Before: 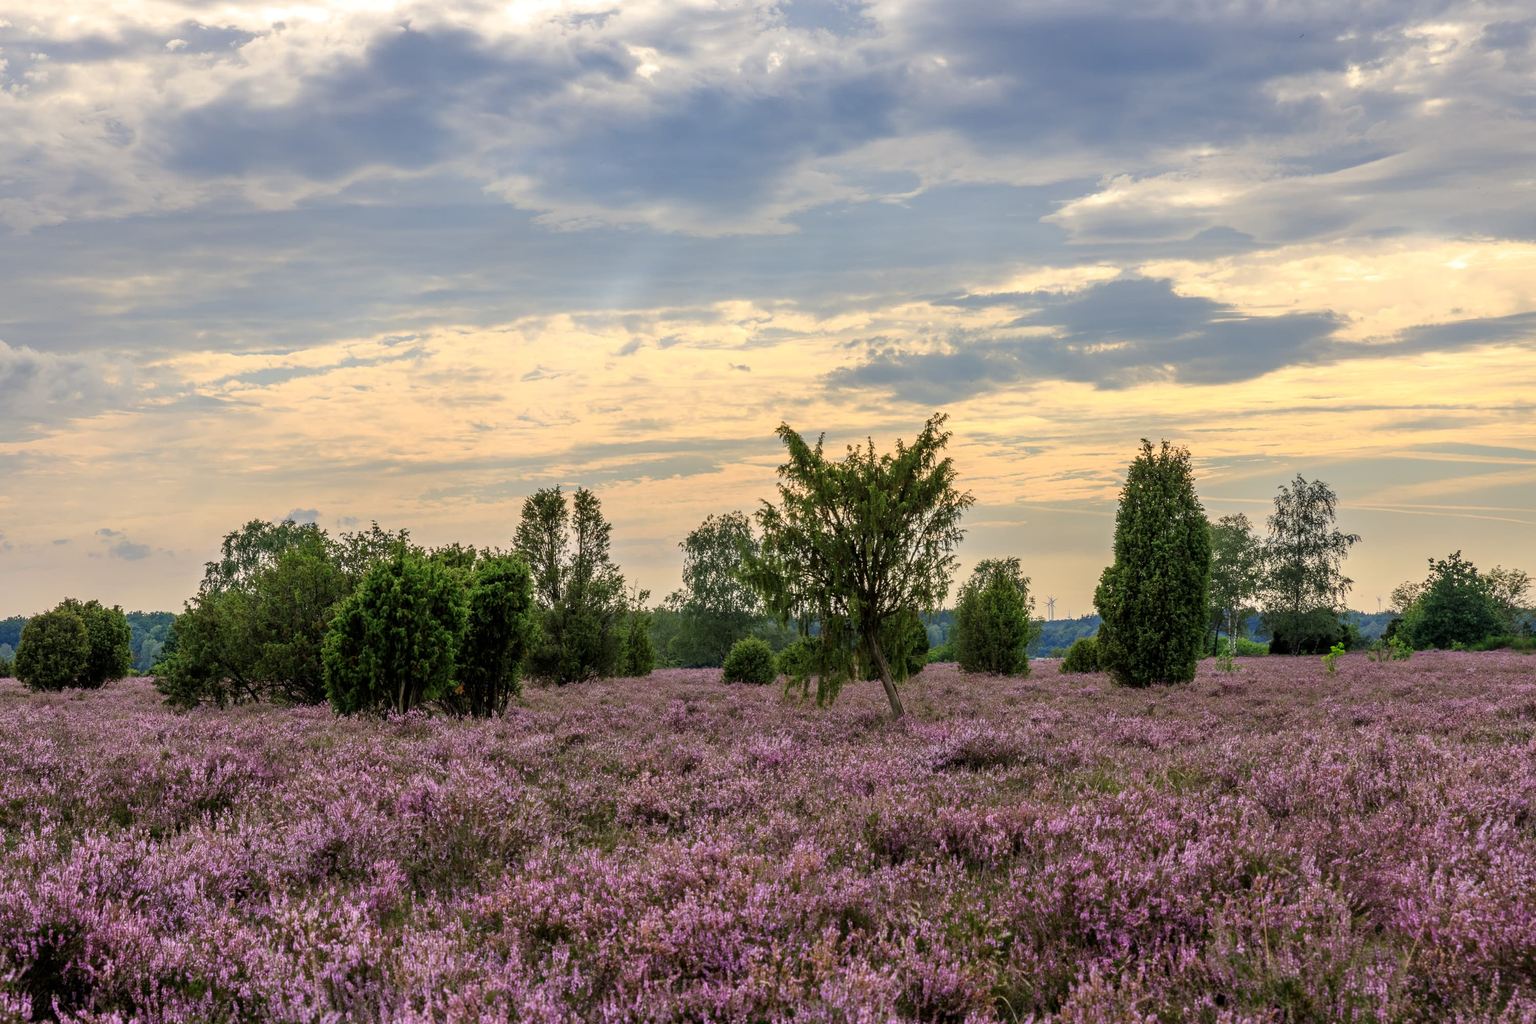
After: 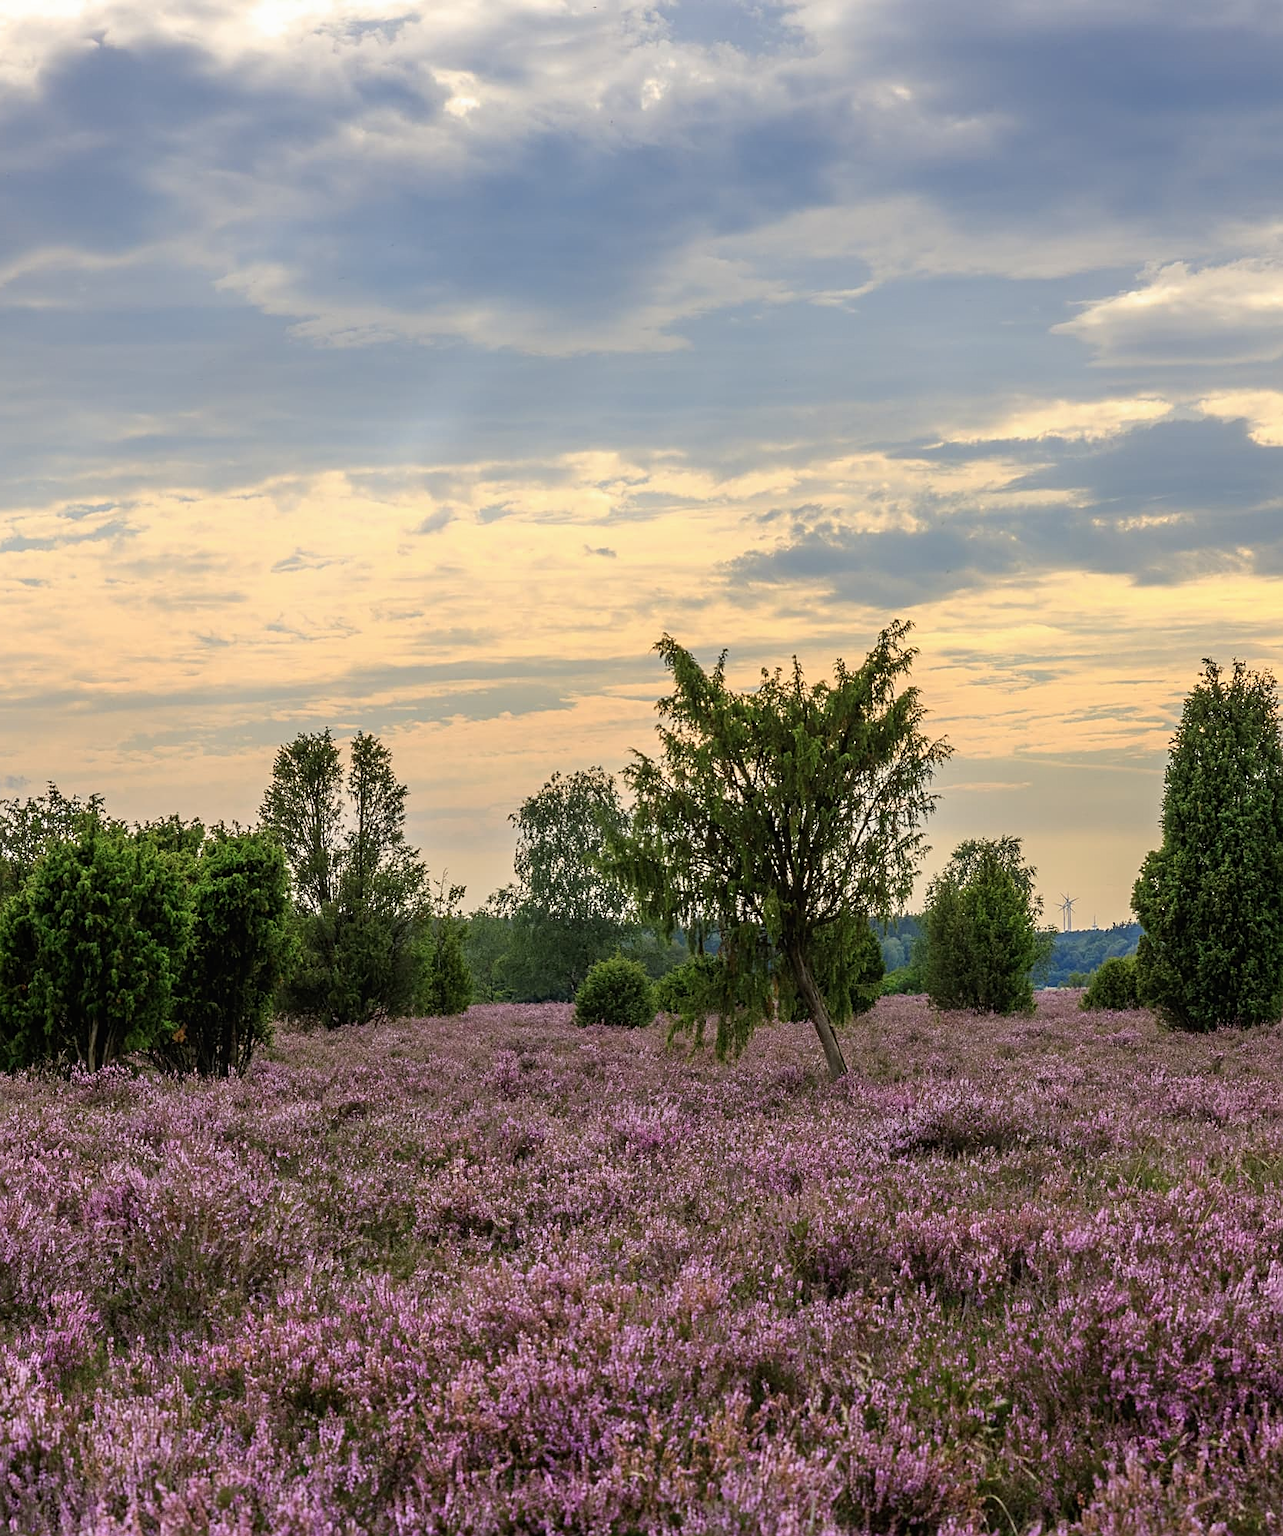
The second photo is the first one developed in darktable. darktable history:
crop: left 22.144%, right 22.13%, bottom 0.007%
sharpen: on, module defaults
local contrast: mode bilateral grid, contrast 100, coarseness 99, detail 90%, midtone range 0.2
